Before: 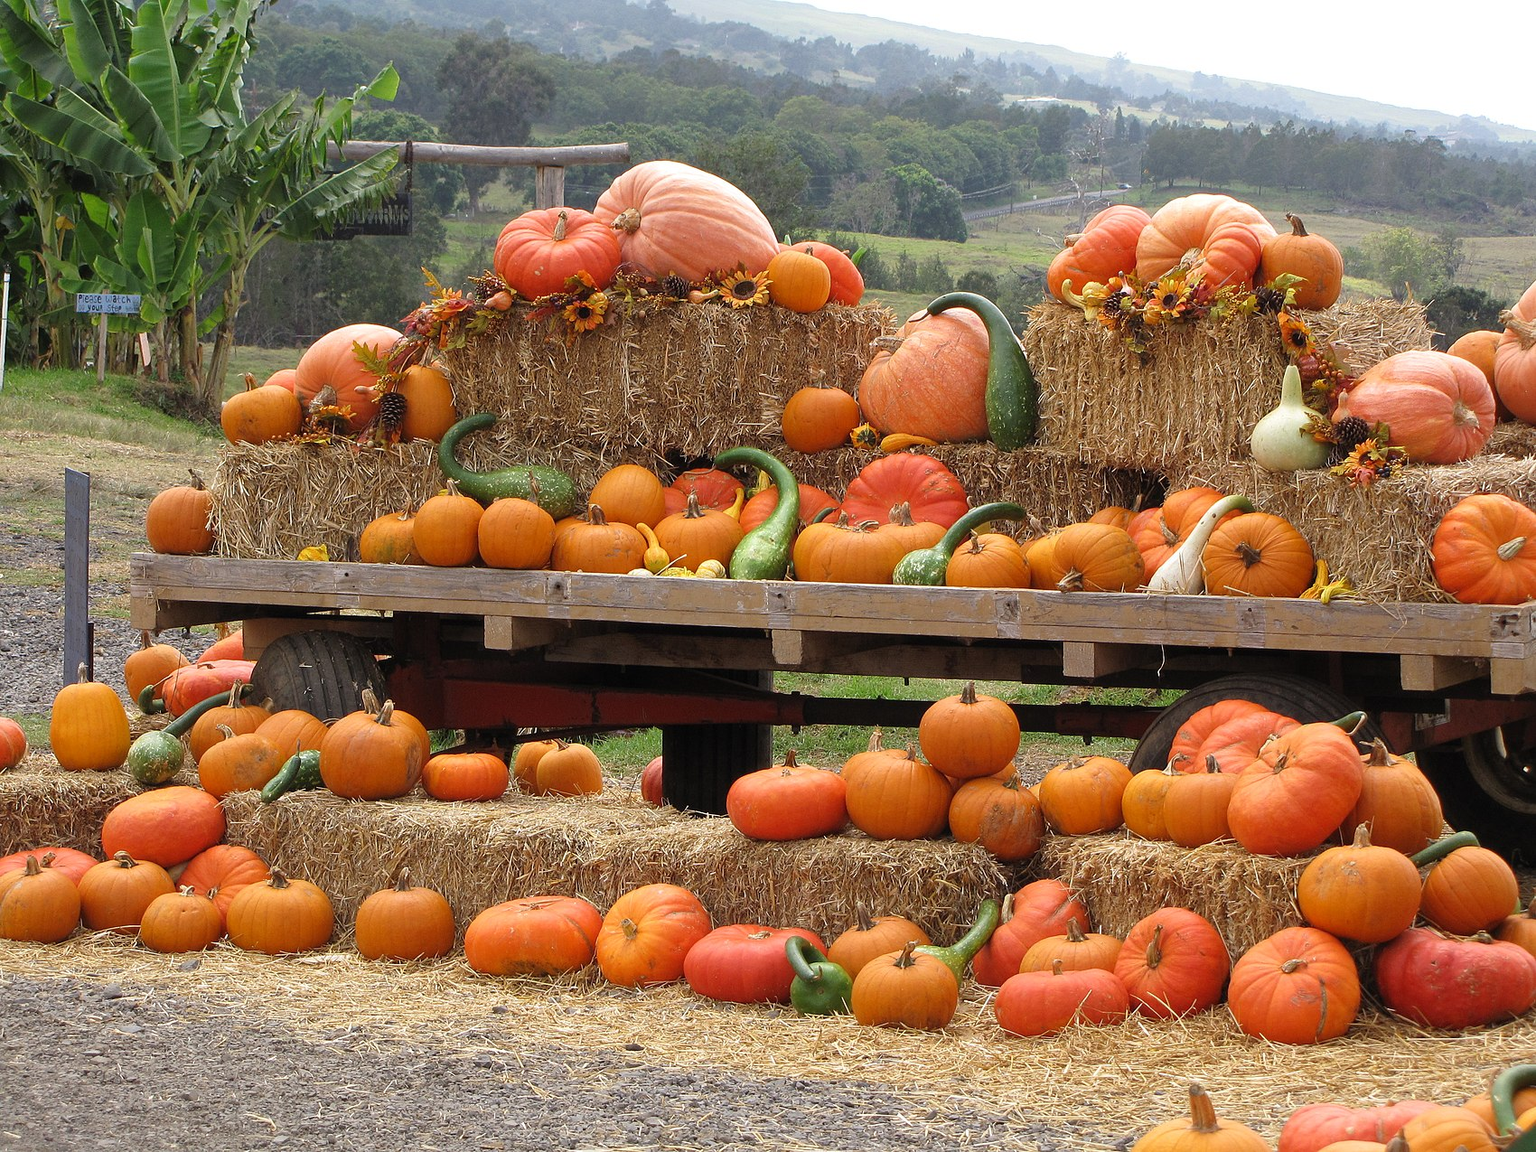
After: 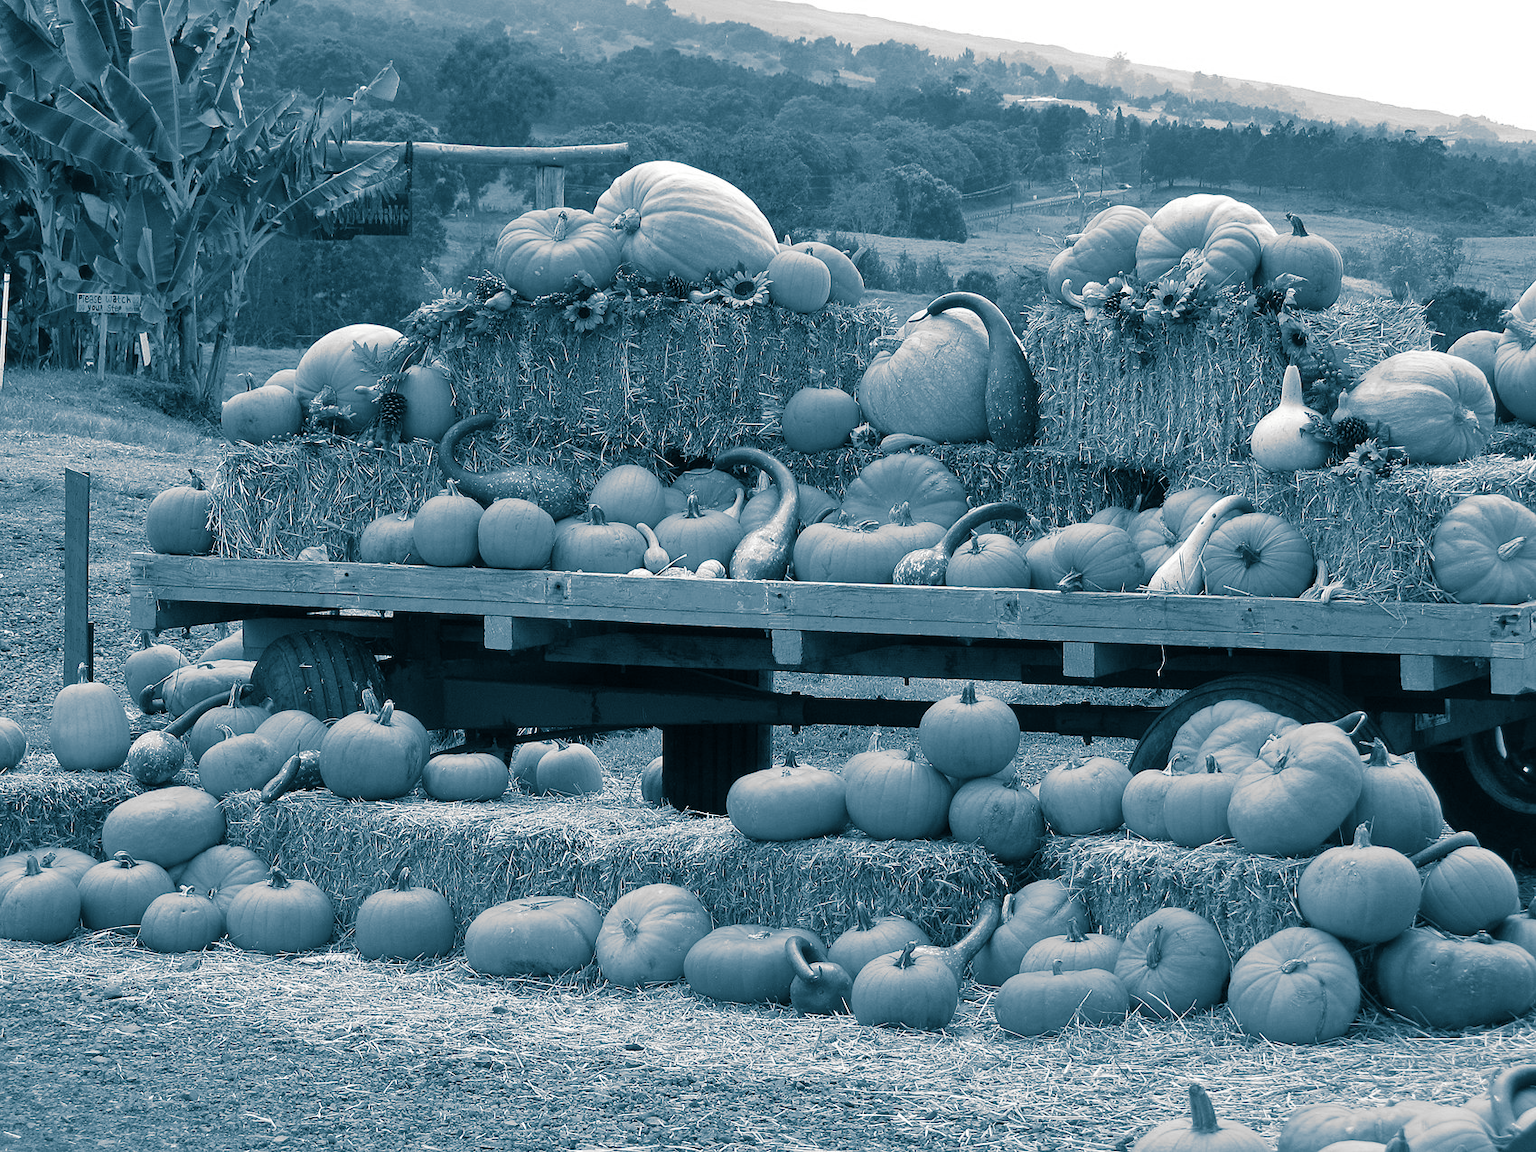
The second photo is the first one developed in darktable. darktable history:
shadows and highlights: soften with gaussian
color correction: highlights a* 10.32, highlights b* 14.66, shadows a* -9.59, shadows b* -15.02
monochrome: a 32, b 64, size 2.3, highlights 1
split-toning: shadows › hue 212.4°, balance -70
white balance: red 1.009, blue 0.985
